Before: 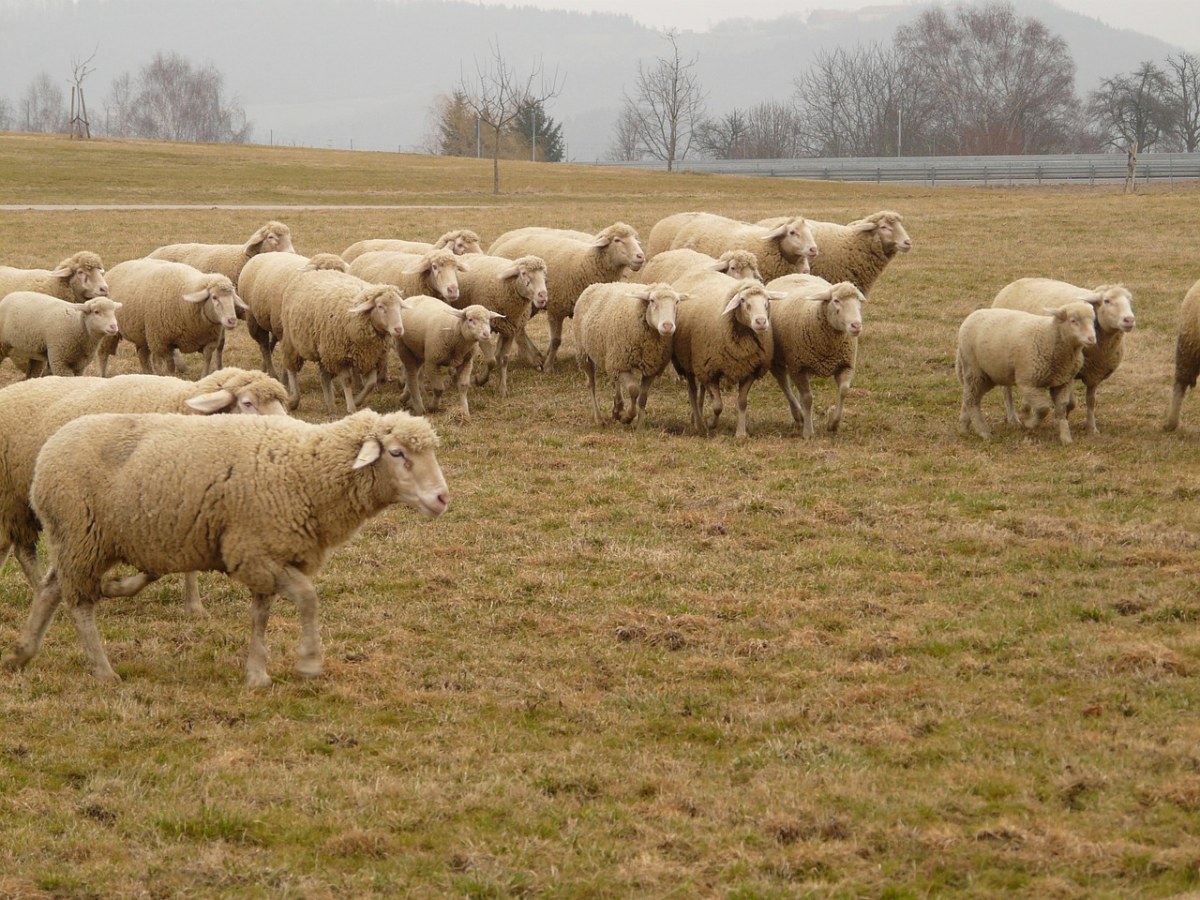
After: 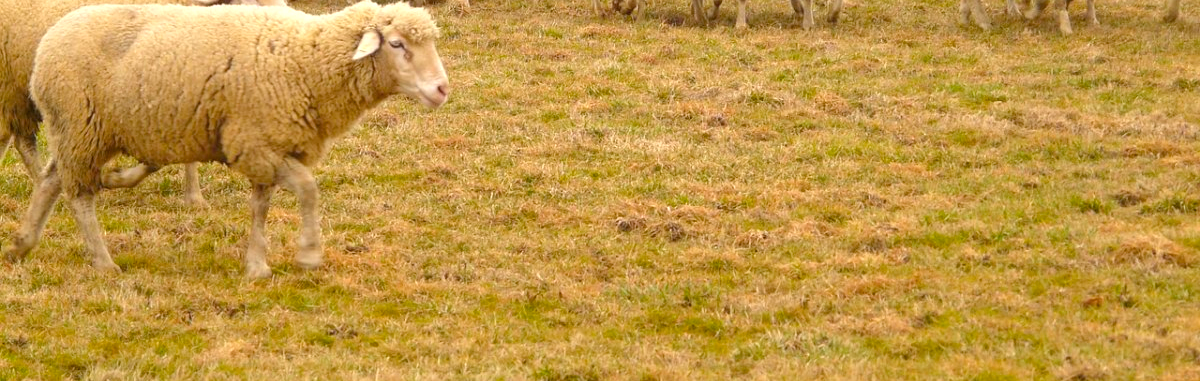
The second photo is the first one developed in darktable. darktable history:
crop: top 45.491%, bottom 12.121%
exposure: black level correction 0, exposure 0.952 EV, compensate exposure bias true, compensate highlight preservation false
color balance rgb: highlights gain › chroma 0.121%, highlights gain › hue 332.85°, perceptual saturation grading › global saturation 25.083%, contrast -10.566%
